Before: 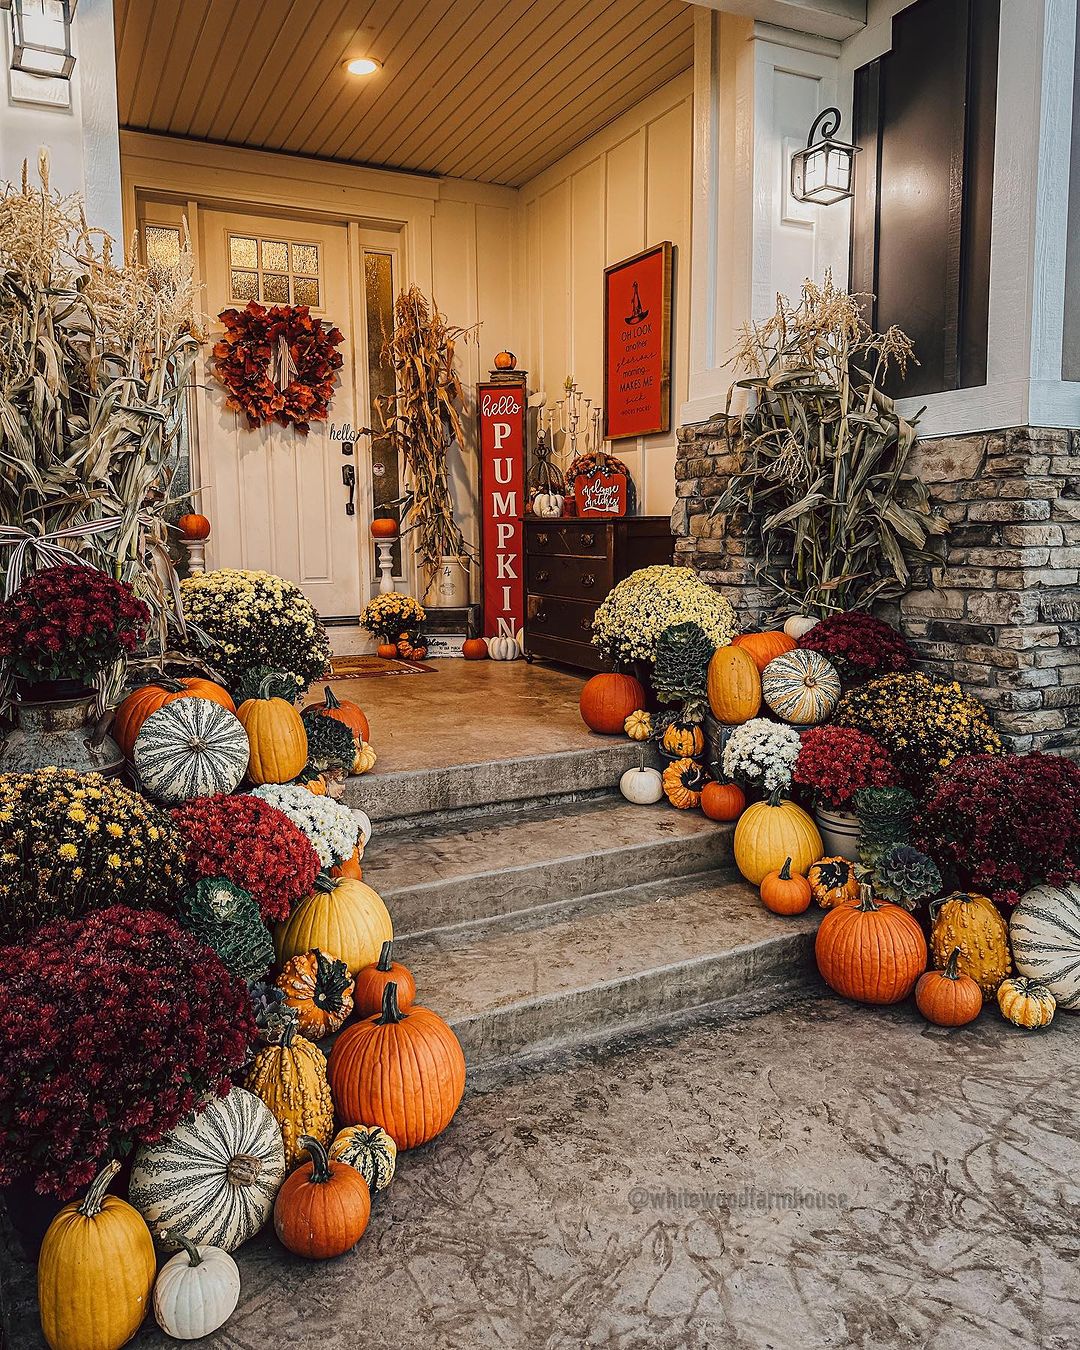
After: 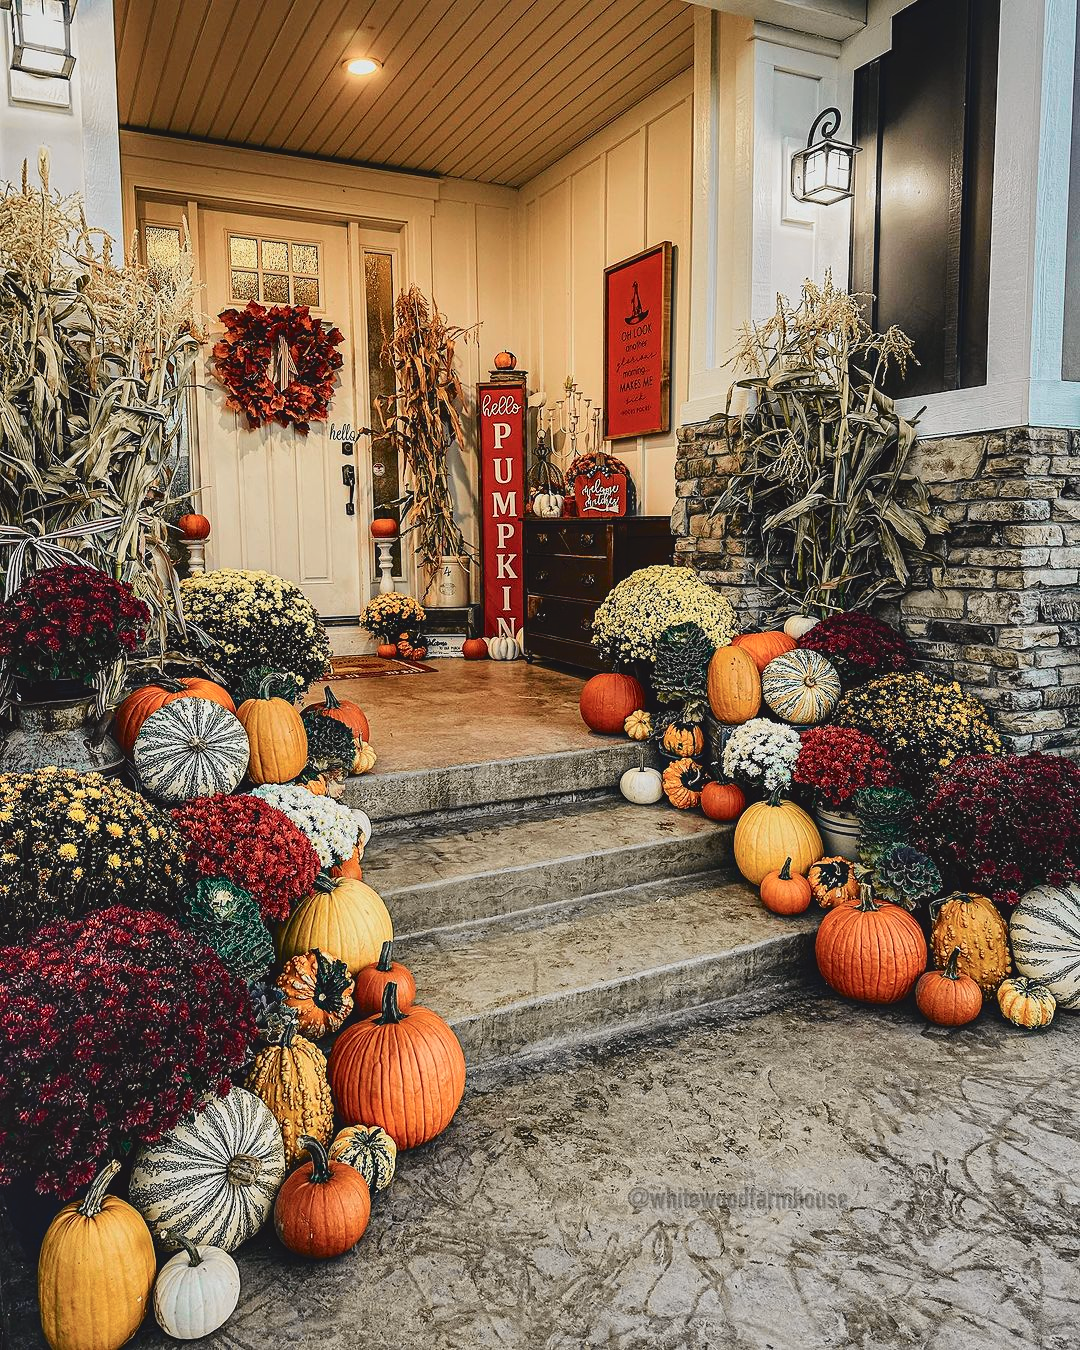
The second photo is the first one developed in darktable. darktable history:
tone curve: curves: ch0 [(0, 0.056) (0.049, 0.073) (0.155, 0.127) (0.33, 0.331) (0.432, 0.46) (0.601, 0.655) (0.843, 0.876) (1, 0.965)]; ch1 [(0, 0) (0.339, 0.334) (0.445, 0.419) (0.476, 0.454) (0.497, 0.494) (0.53, 0.511) (0.557, 0.549) (0.613, 0.614) (0.728, 0.729) (1, 1)]; ch2 [(0, 0) (0.327, 0.318) (0.417, 0.426) (0.46, 0.453) (0.502, 0.5) (0.526, 0.52) (0.54, 0.543) (0.606, 0.61) (0.74, 0.716) (1, 1)], color space Lab, independent channels, preserve colors none
shadows and highlights: low approximation 0.01, soften with gaussian
